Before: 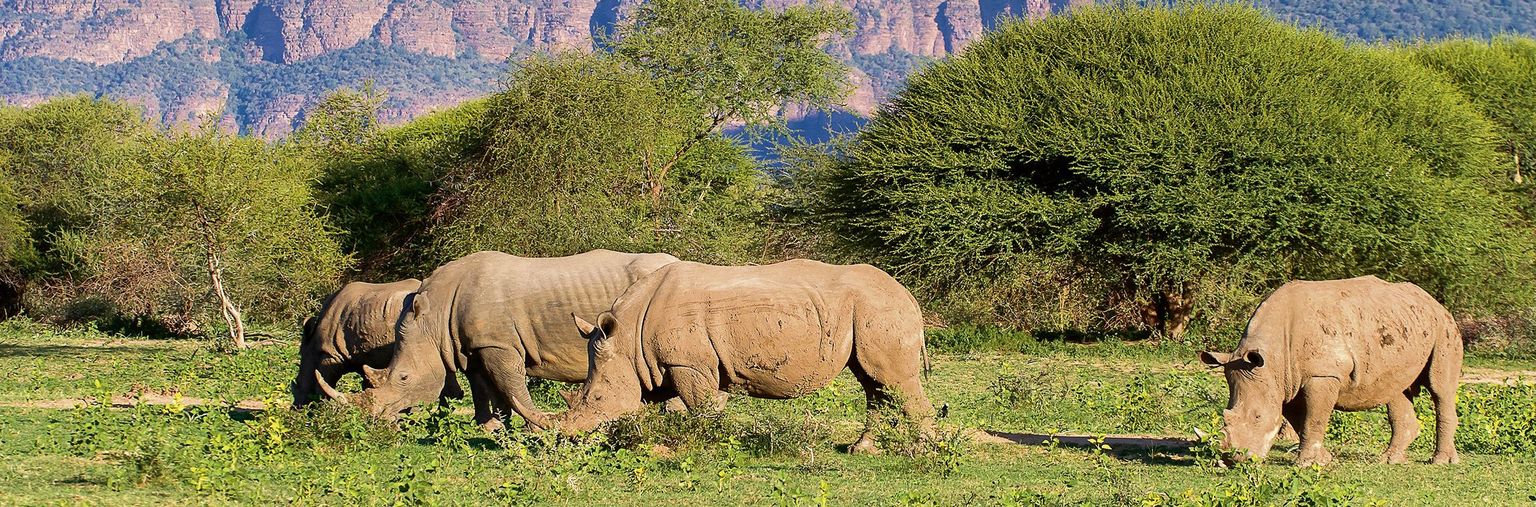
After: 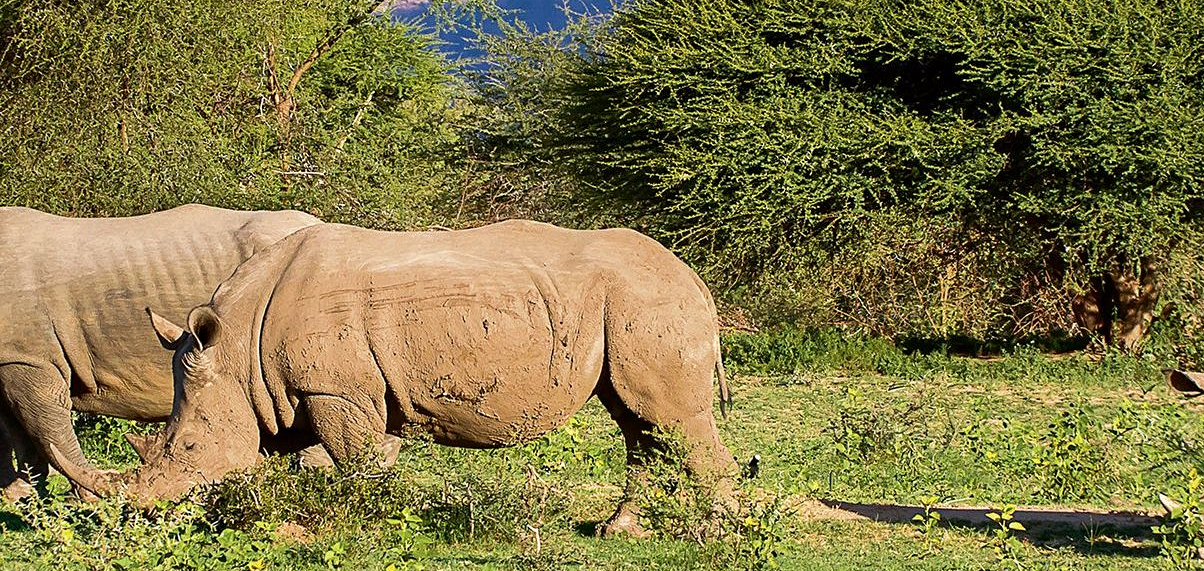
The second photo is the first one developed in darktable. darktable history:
contrast equalizer: octaves 7, y [[0.5, 0.502, 0.506, 0.511, 0.52, 0.537], [0.5 ×6], [0.505, 0.509, 0.518, 0.534, 0.553, 0.561], [0 ×6], [0 ×6]]
crop: left 31.38%, top 24.476%, right 20.426%, bottom 6.311%
